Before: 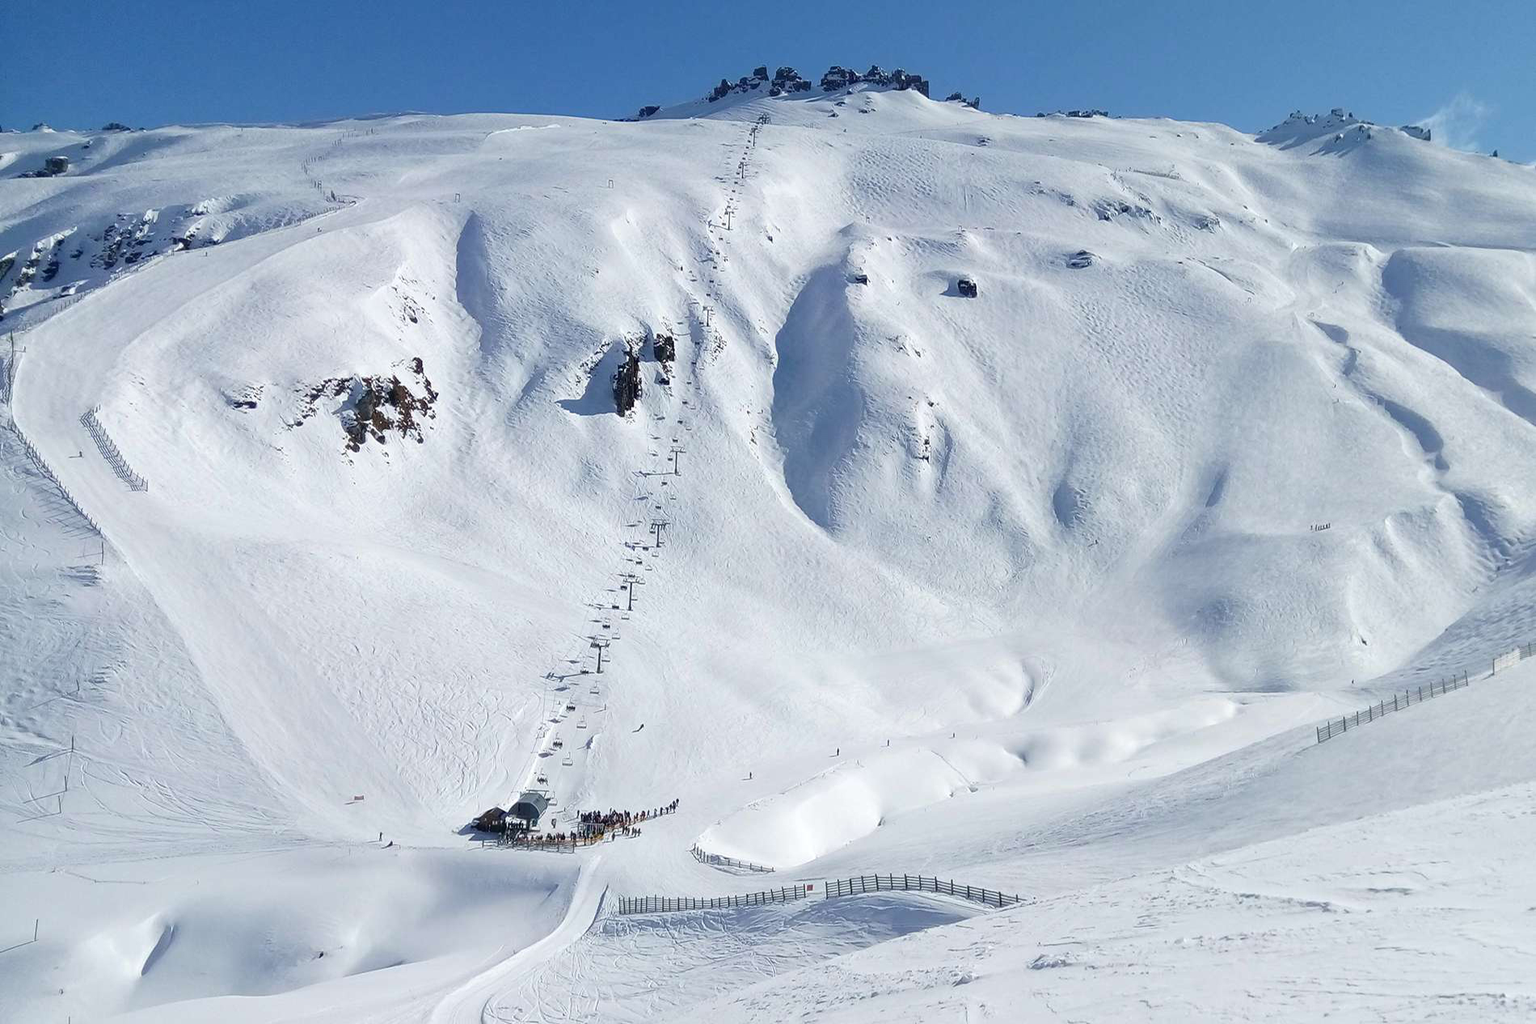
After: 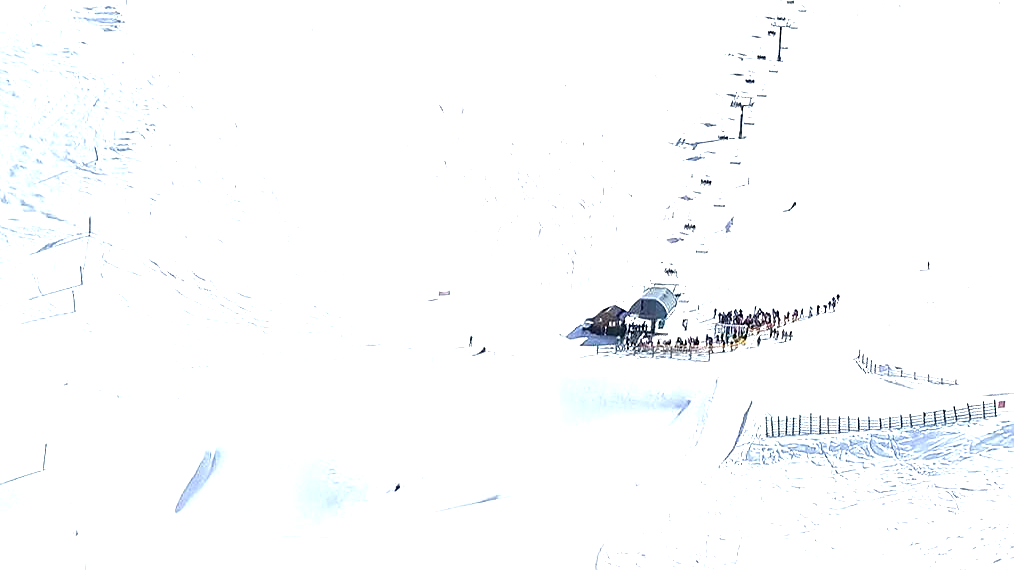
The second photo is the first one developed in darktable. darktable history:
exposure: black level correction 0, exposure 1.6 EV, compensate exposure bias true, compensate highlight preservation false
sharpen: on, module defaults
crop and rotate: top 54.778%, right 46.61%, bottom 0.159%
tone equalizer: on, module defaults
